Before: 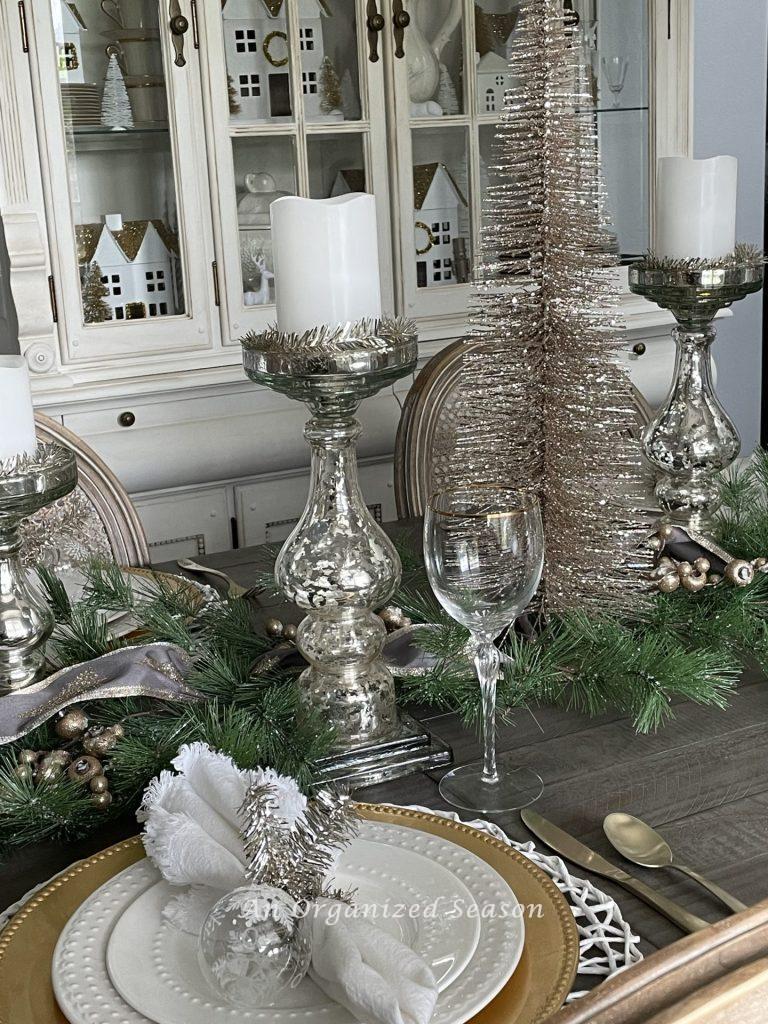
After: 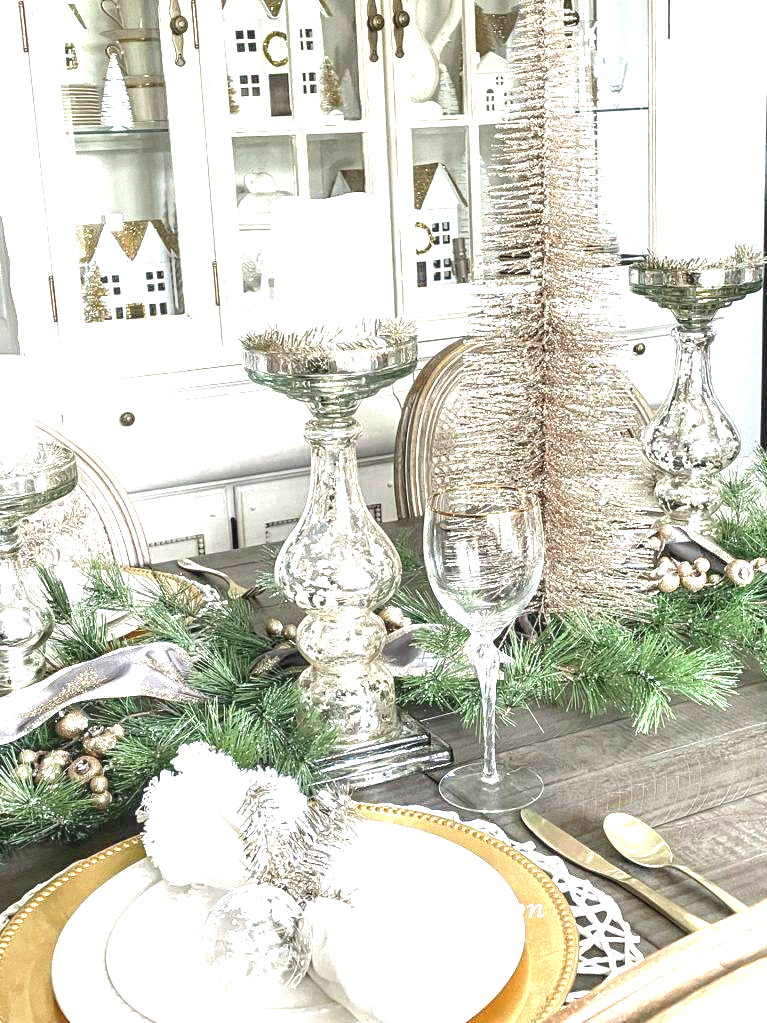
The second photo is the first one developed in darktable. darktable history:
local contrast: on, module defaults
exposure: exposure 2.25 EV, compensate highlight preservation false
